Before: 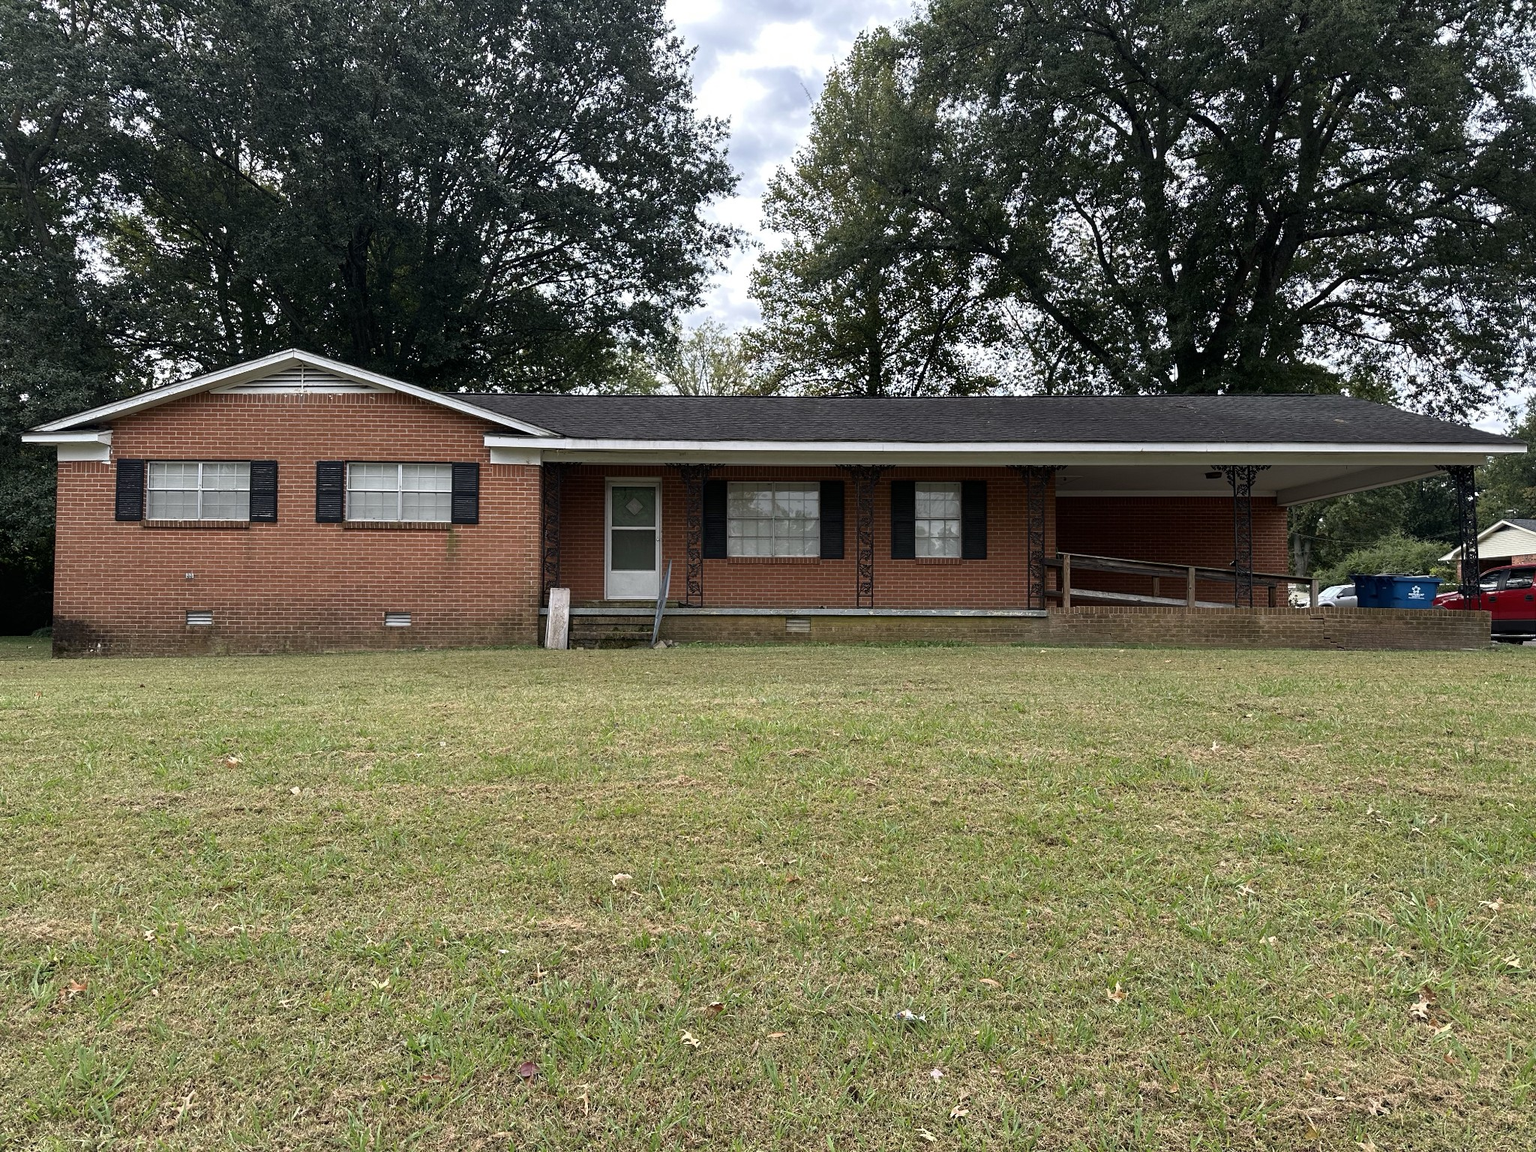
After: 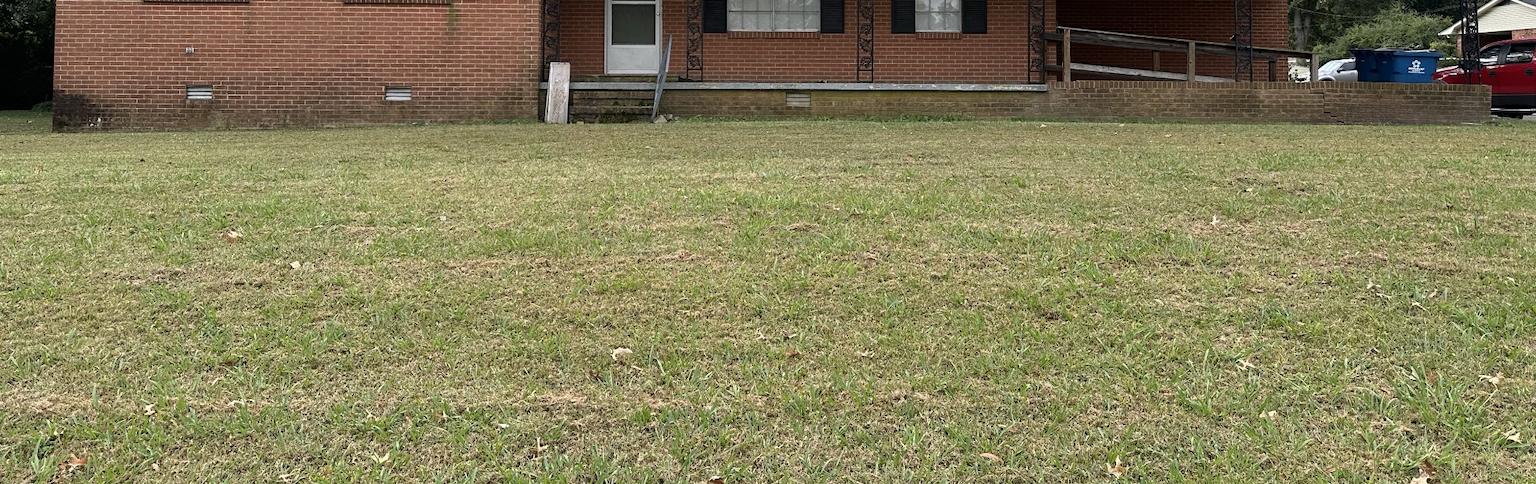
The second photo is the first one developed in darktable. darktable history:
crop: top 45.659%, bottom 12.262%
